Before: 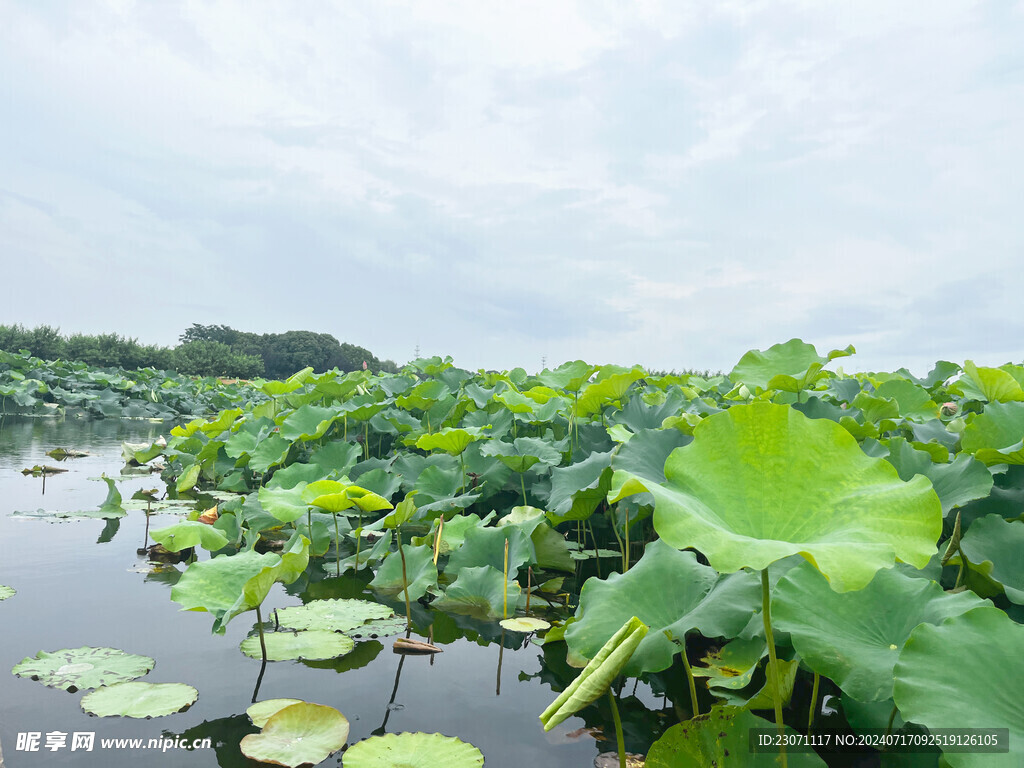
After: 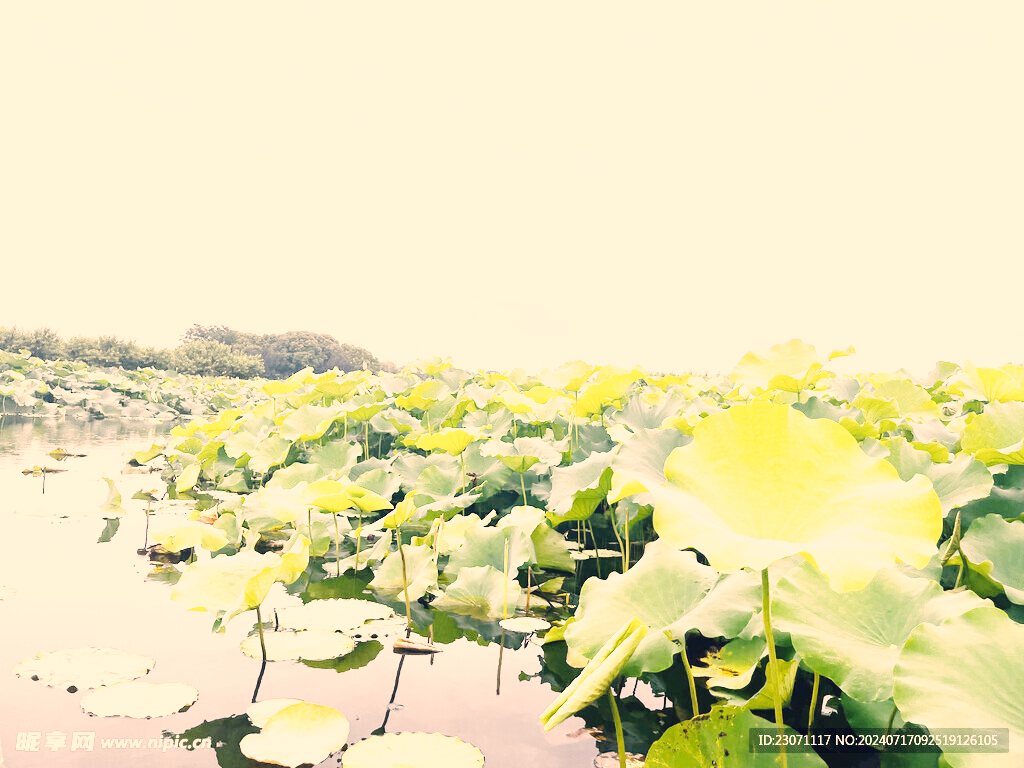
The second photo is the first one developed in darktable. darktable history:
color correction: highlights a* 20.05, highlights b* 28, shadows a* 3.48, shadows b* -16.97, saturation 0.718
exposure: exposure 0.558 EV, compensate highlight preservation false
base curve: curves: ch0 [(0, 0.003) (0.001, 0.002) (0.006, 0.004) (0.02, 0.022) (0.048, 0.086) (0.094, 0.234) (0.162, 0.431) (0.258, 0.629) (0.385, 0.8) (0.548, 0.918) (0.751, 0.988) (1, 1)], preserve colors none
